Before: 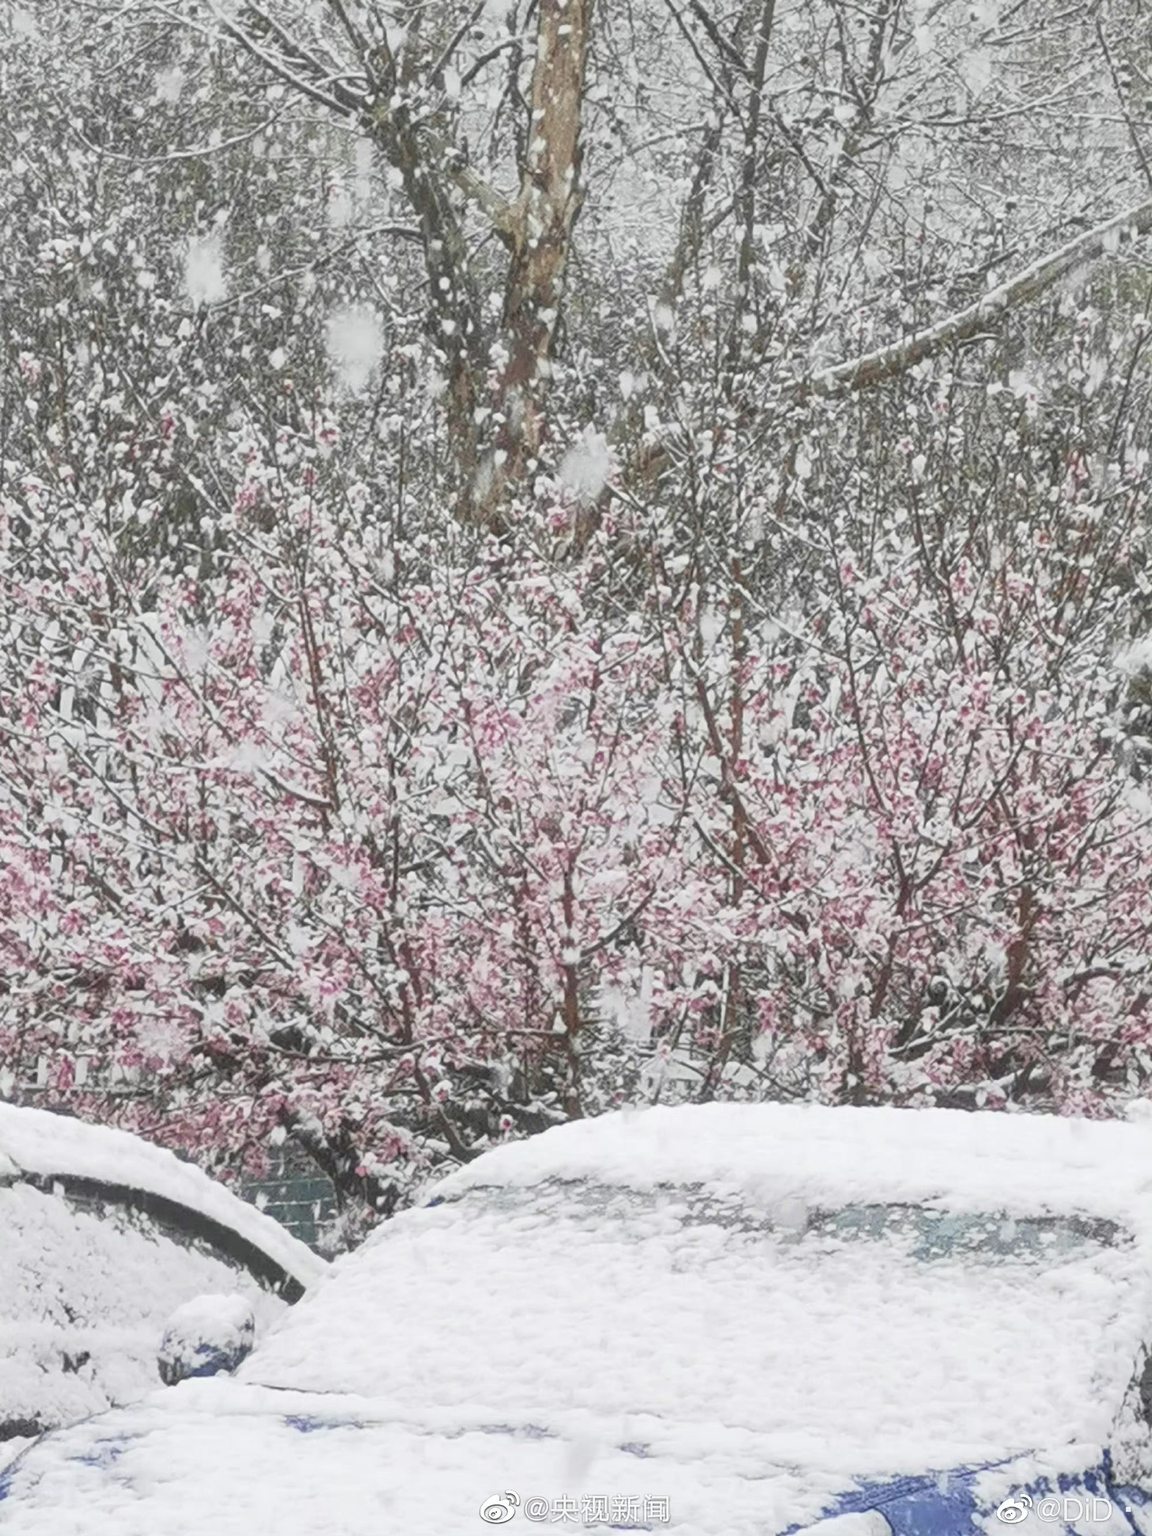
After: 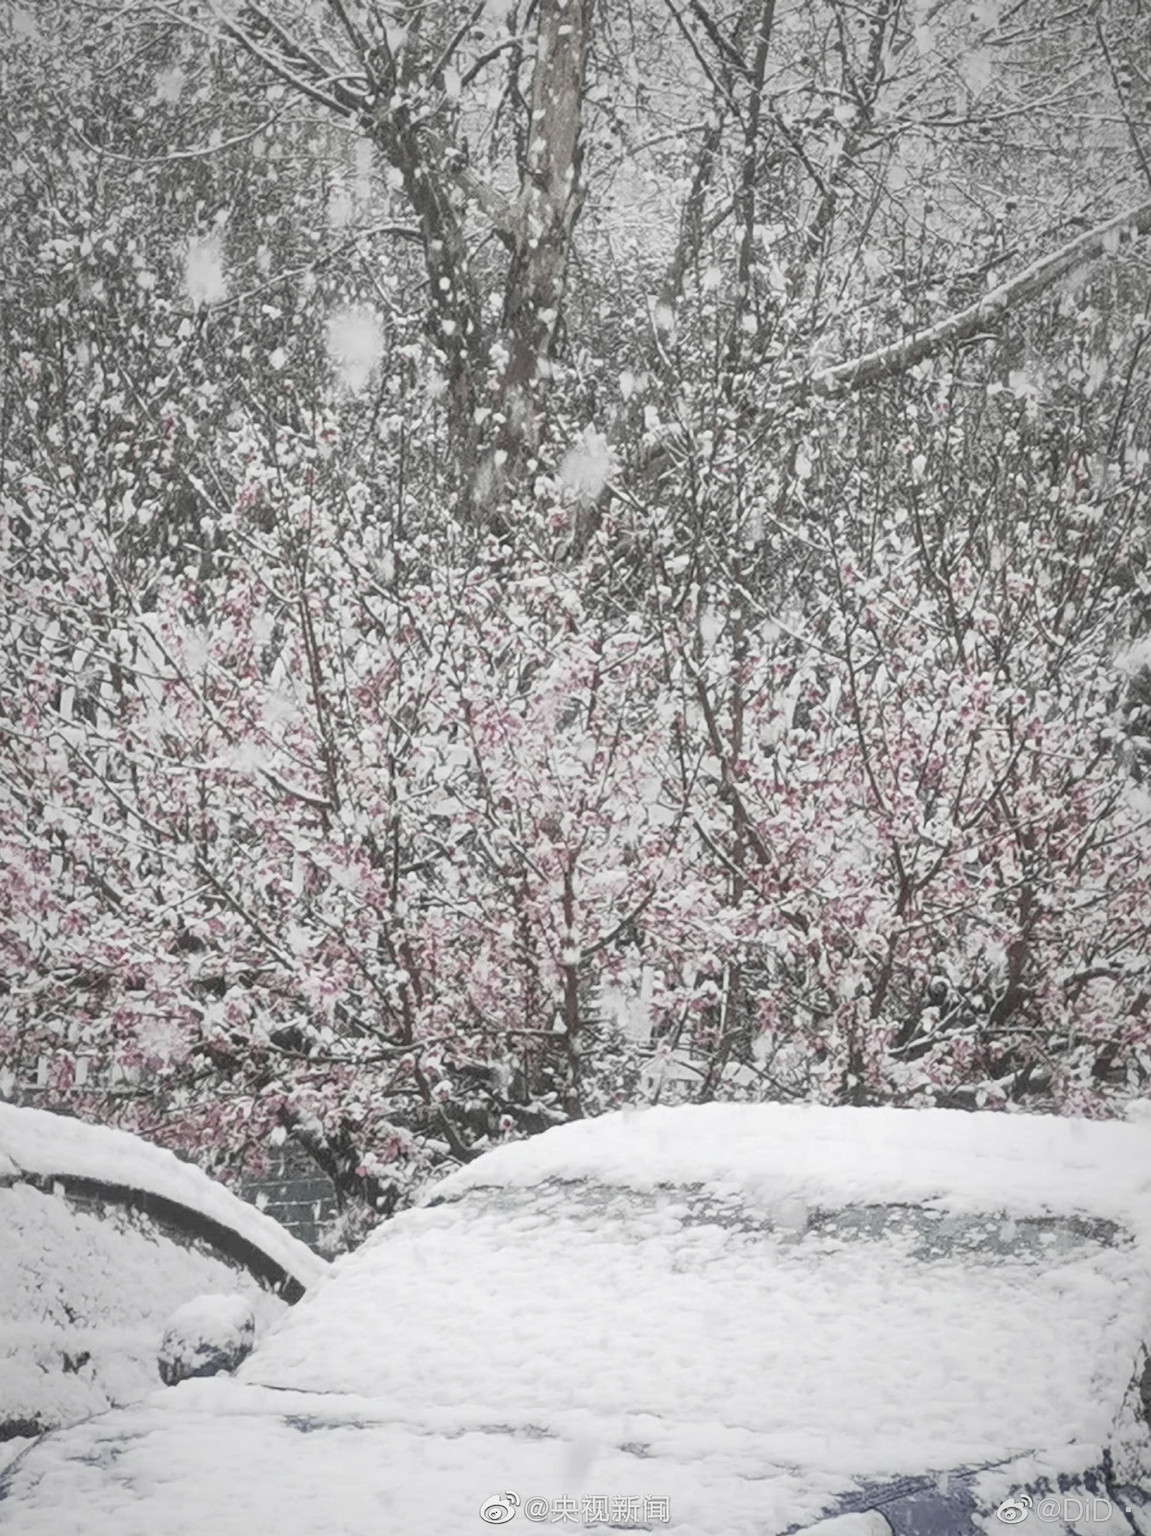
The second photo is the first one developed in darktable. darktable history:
vignetting: fall-off start 72.09%, fall-off radius 107.68%, brightness -0.571, saturation 0.003, width/height ratio 0.735
color zones: curves: ch1 [(0, 0.34) (0.143, 0.164) (0.286, 0.152) (0.429, 0.176) (0.571, 0.173) (0.714, 0.188) (0.857, 0.199) (1, 0.34)]
